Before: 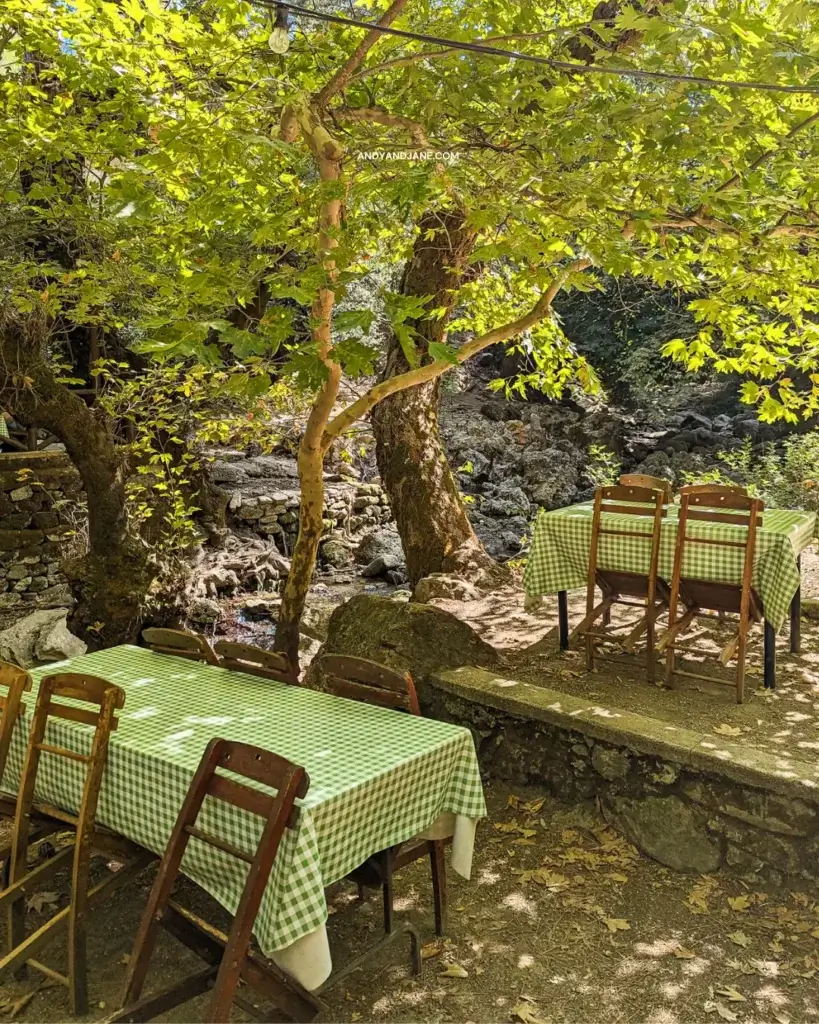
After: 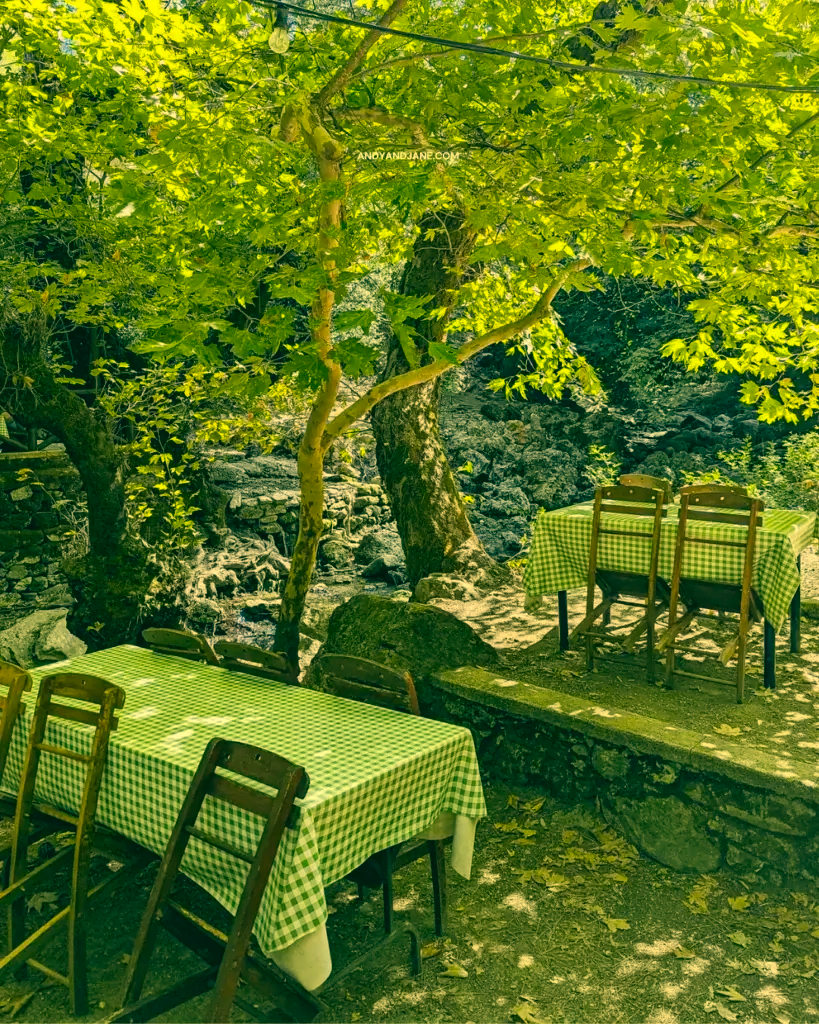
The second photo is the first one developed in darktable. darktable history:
color correction: highlights a* 2.21, highlights b* 33.88, shadows a* -36.15, shadows b* -5.83
